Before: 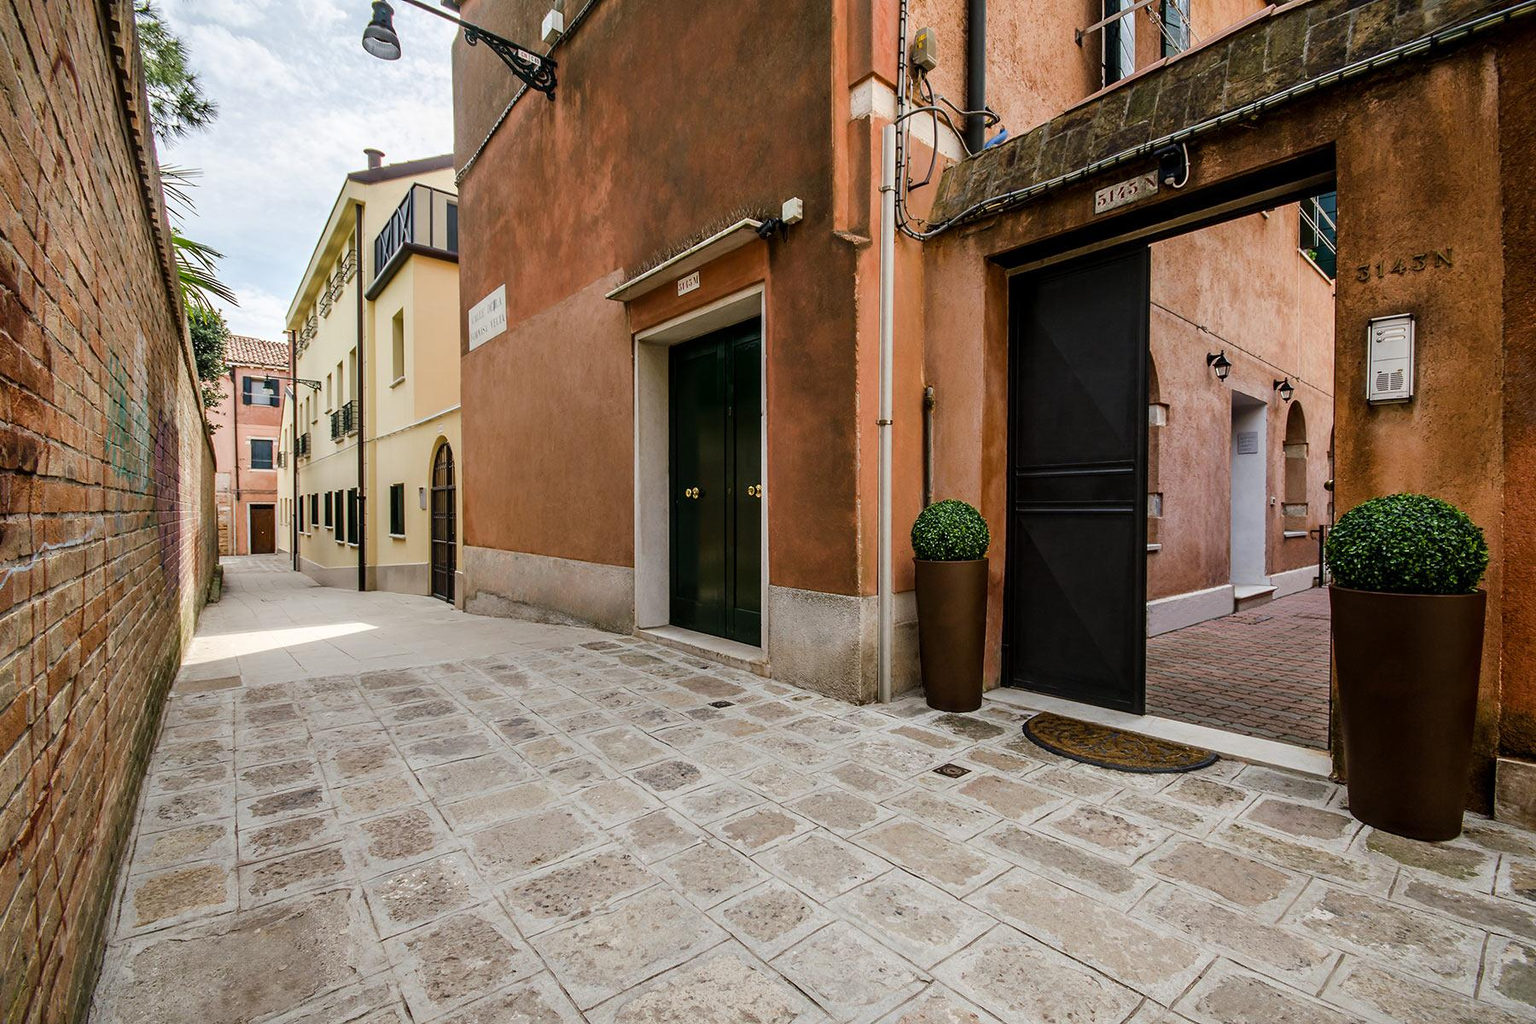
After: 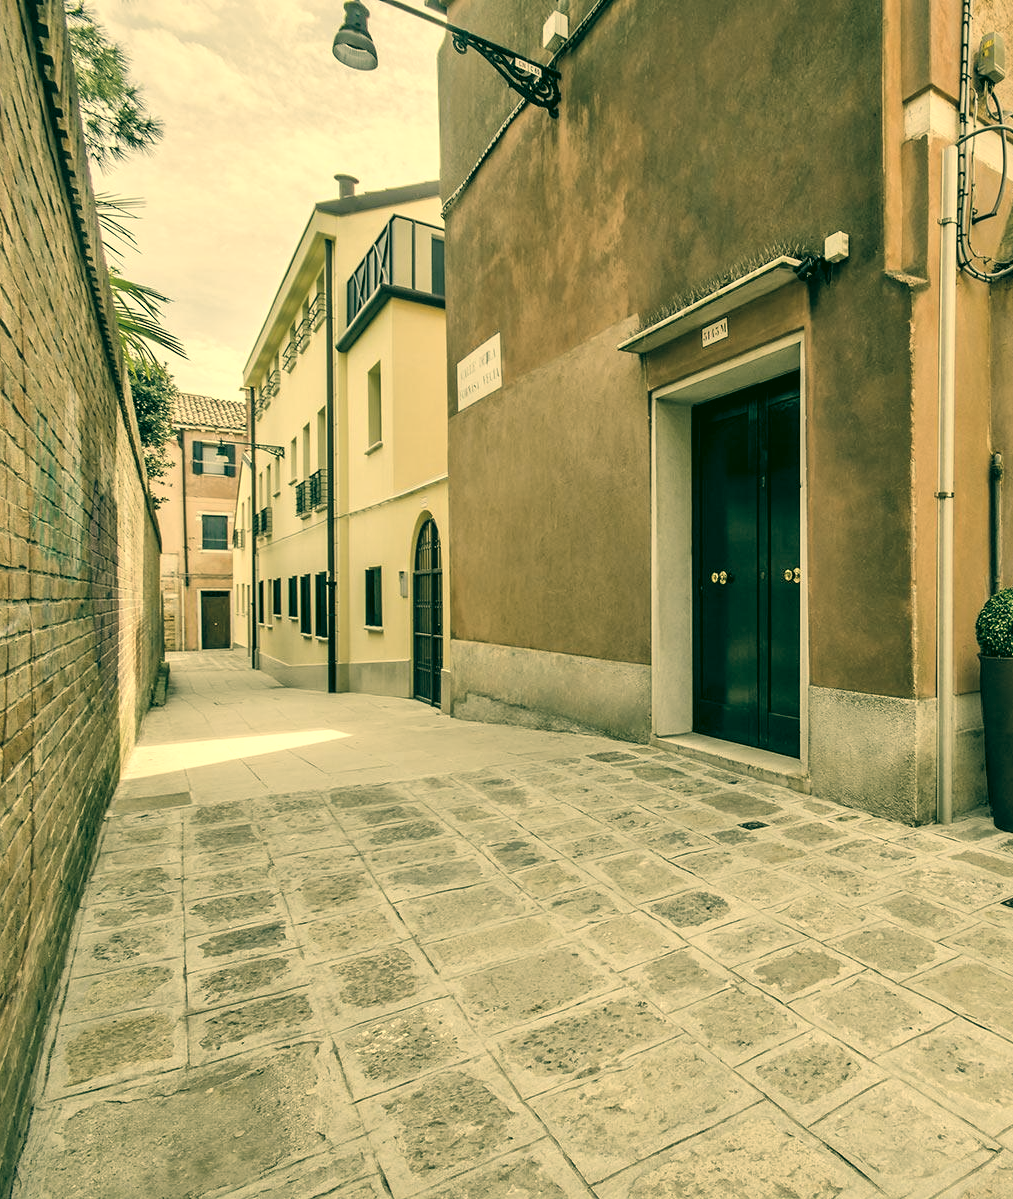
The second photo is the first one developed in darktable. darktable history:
contrast brightness saturation: brightness 0.18, saturation -0.5
local contrast: mode bilateral grid, contrast 20, coarseness 50, detail 144%, midtone range 0.2
color balance rgb: shadows lift › hue 87.51°, highlights gain › chroma 0.68%, highlights gain › hue 55.1°, global offset › chroma 0.13%, global offset › hue 253.66°, linear chroma grading › global chroma 0.5%, perceptual saturation grading › global saturation 16.38%
crop: left 5.114%, right 38.589%
color correction: highlights a* 5.62, highlights b* 33.57, shadows a* -25.86, shadows b* 4.02
